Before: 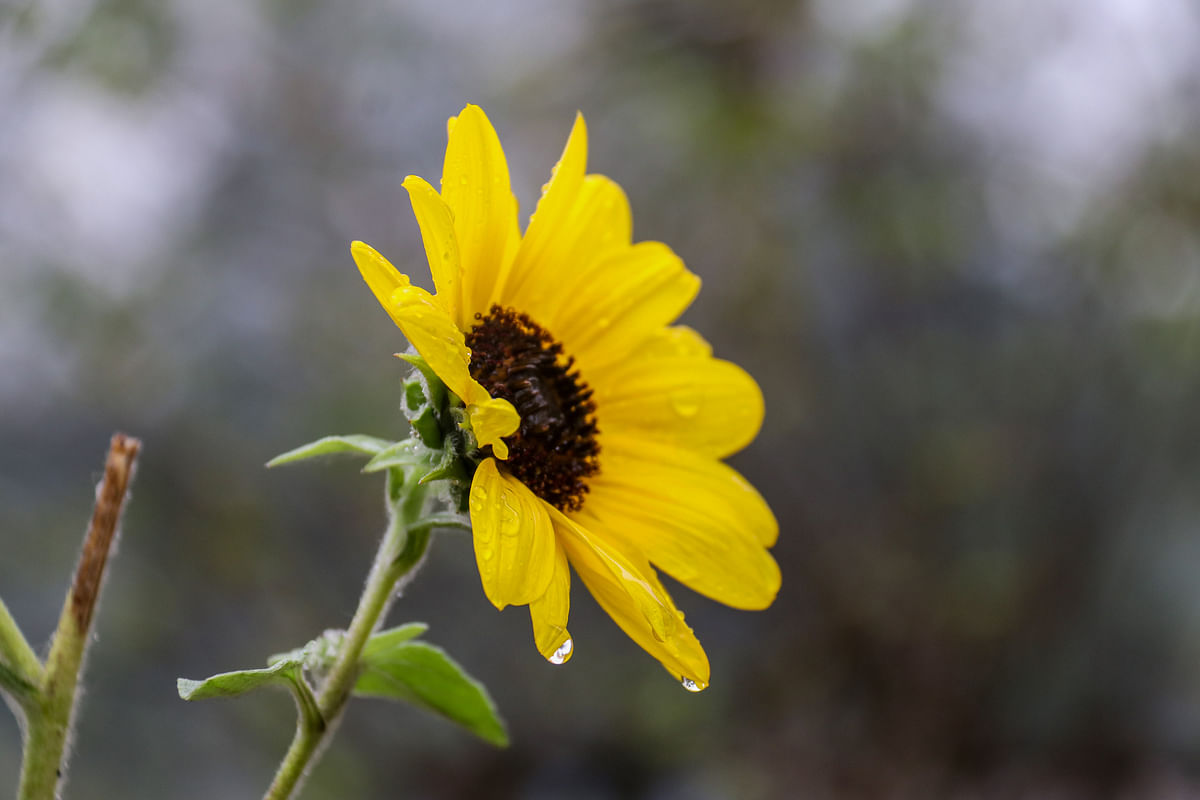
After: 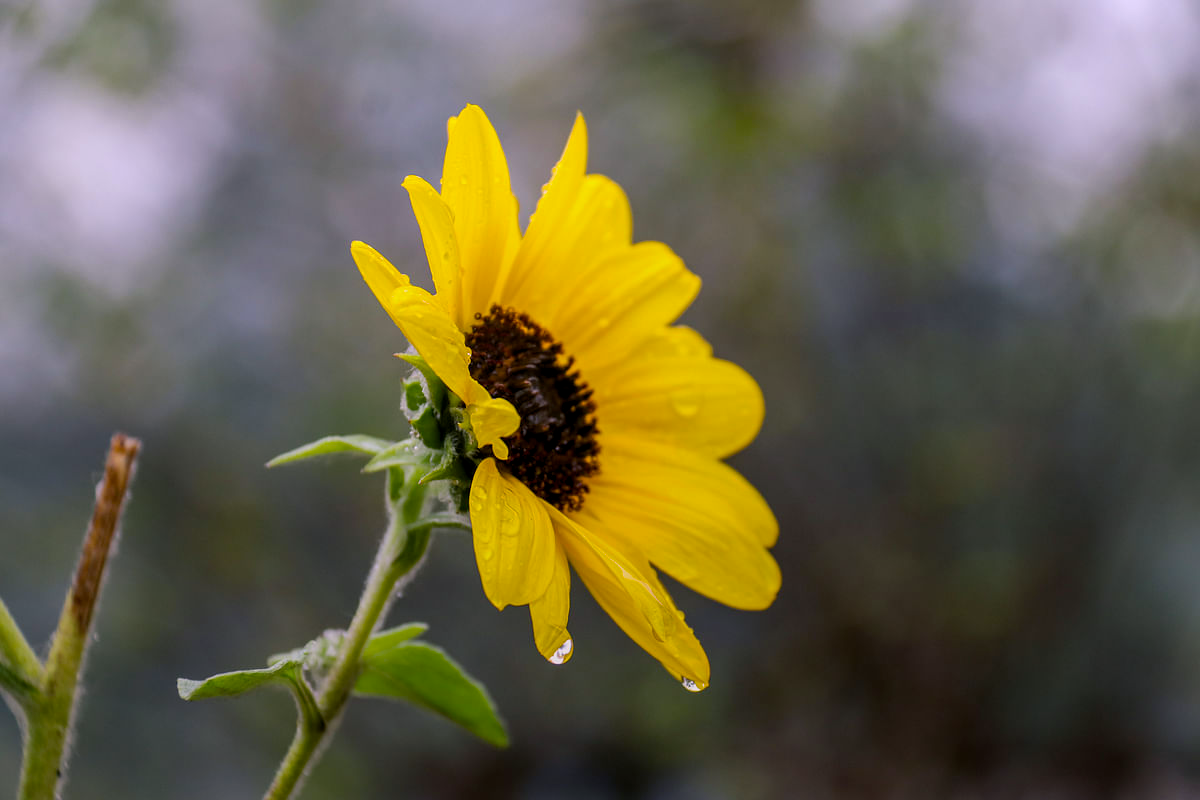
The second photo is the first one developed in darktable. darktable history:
exposure: compensate highlight preservation false
graduated density: rotation -180°, offset 27.42
color balance rgb: shadows lift › chroma 2%, shadows lift › hue 217.2°, power › chroma 0.25%, power › hue 60°, highlights gain › chroma 1.5%, highlights gain › hue 309.6°, global offset › luminance -0.25%, perceptual saturation grading › global saturation 15%, global vibrance 15%
